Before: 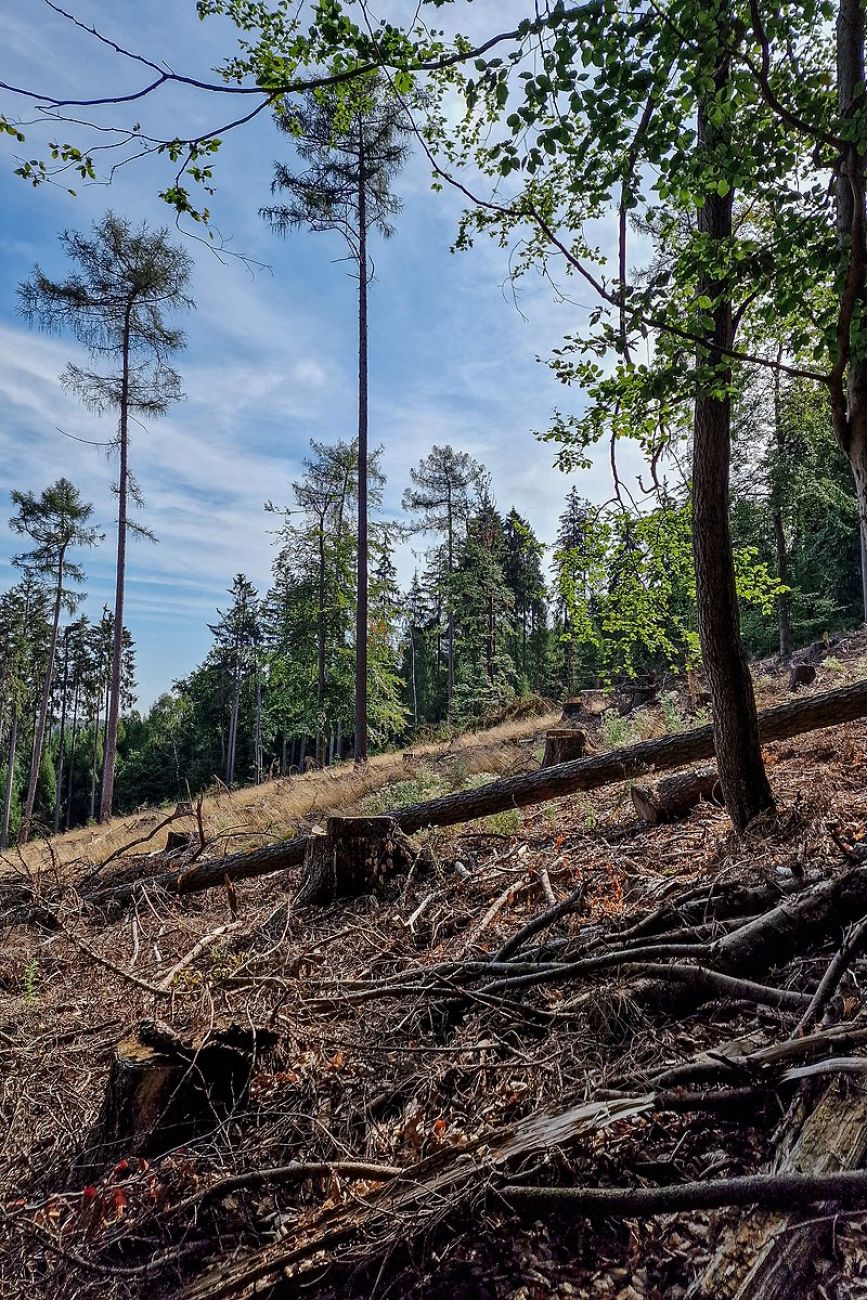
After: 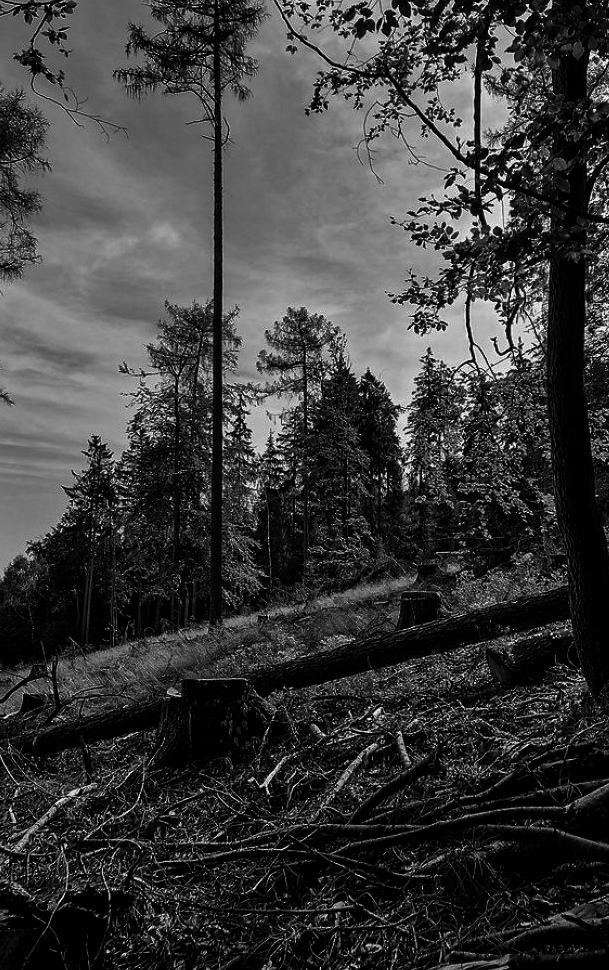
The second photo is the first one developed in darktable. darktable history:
crop and rotate: left 16.835%, top 10.673%, right 12.882%, bottom 14.712%
contrast brightness saturation: contrast -0.026, brightness -0.576, saturation -0.999
